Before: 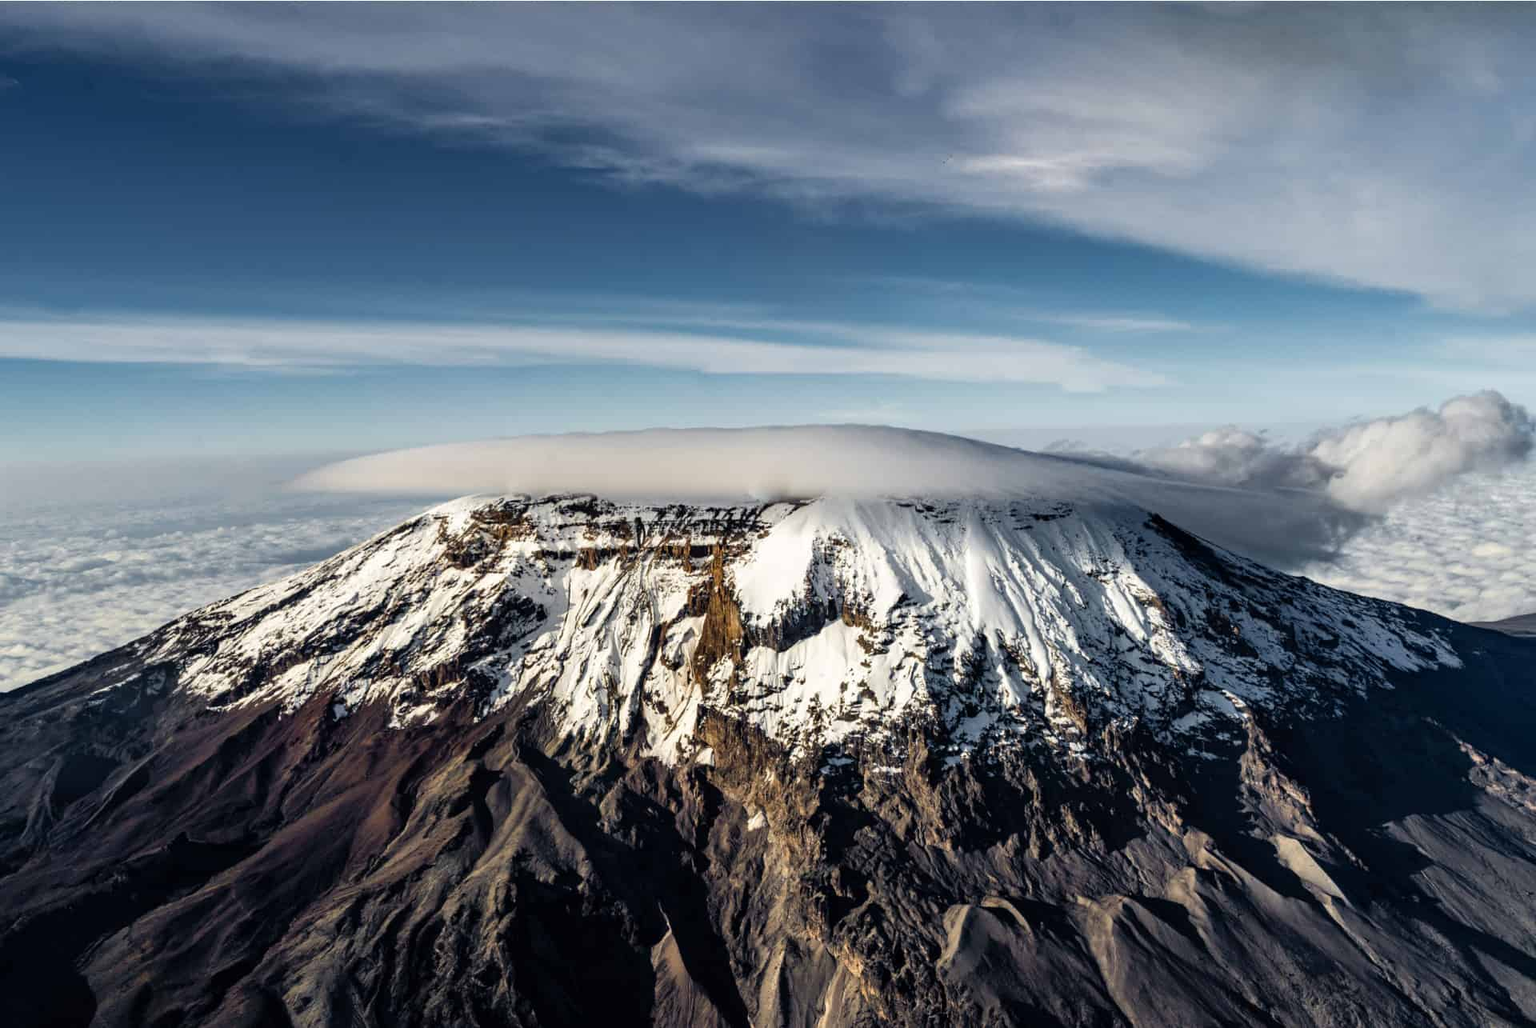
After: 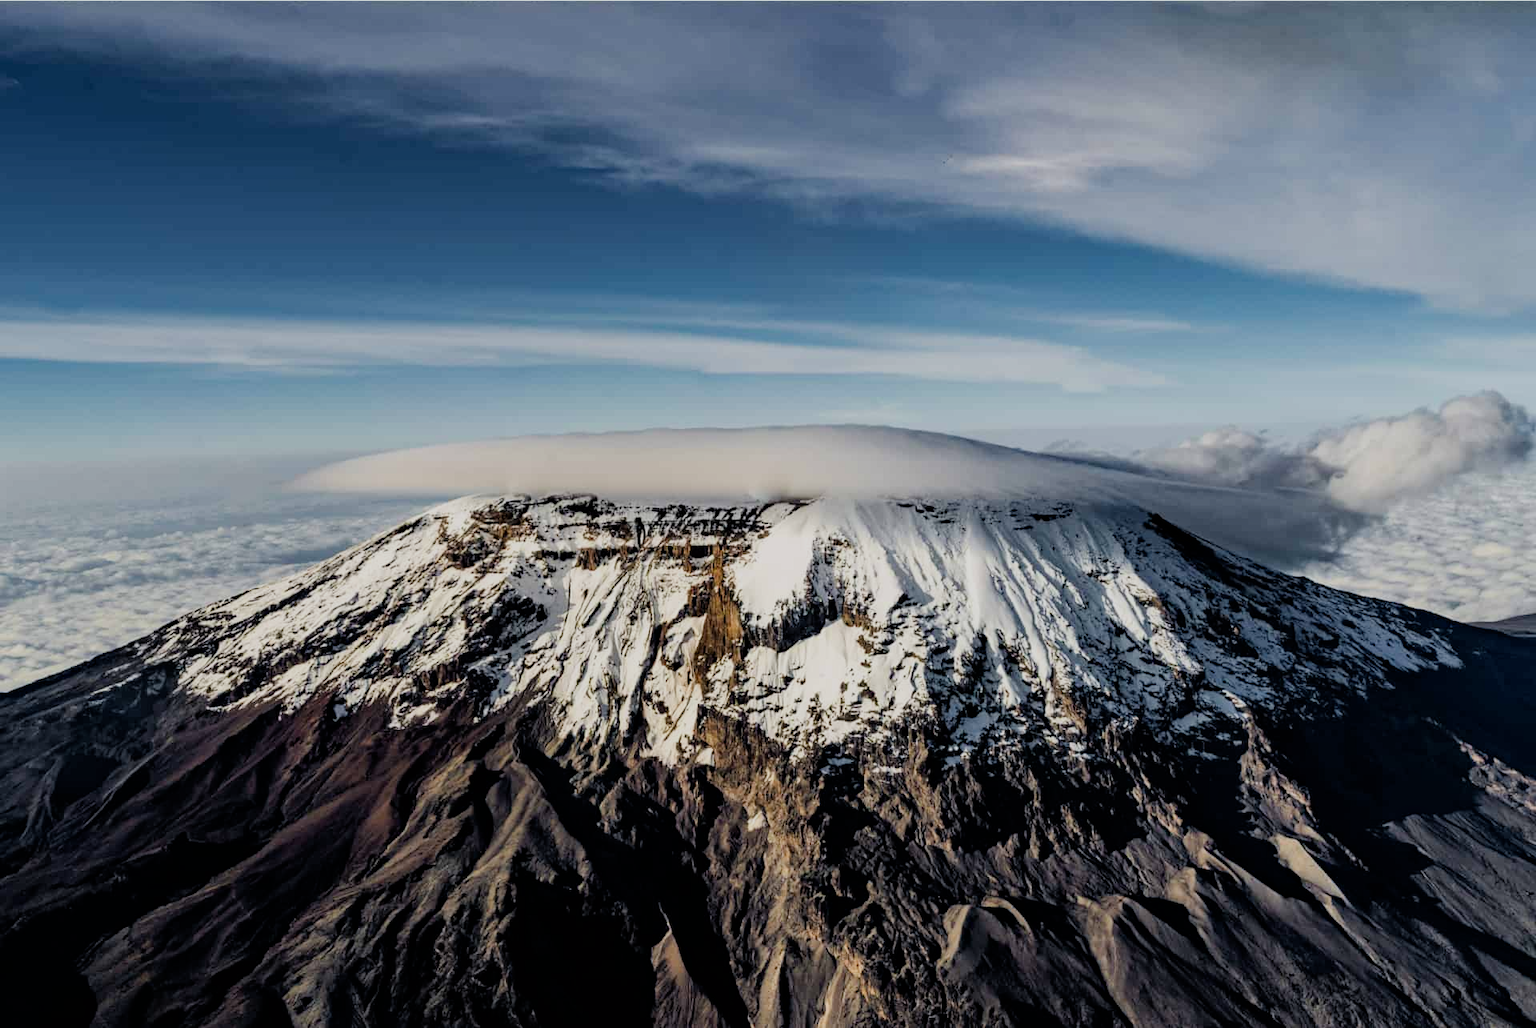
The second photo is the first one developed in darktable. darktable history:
haze removal: compatibility mode true, adaptive false
filmic rgb: black relative exposure -7.65 EV, white relative exposure 4.56 EV, hardness 3.61
